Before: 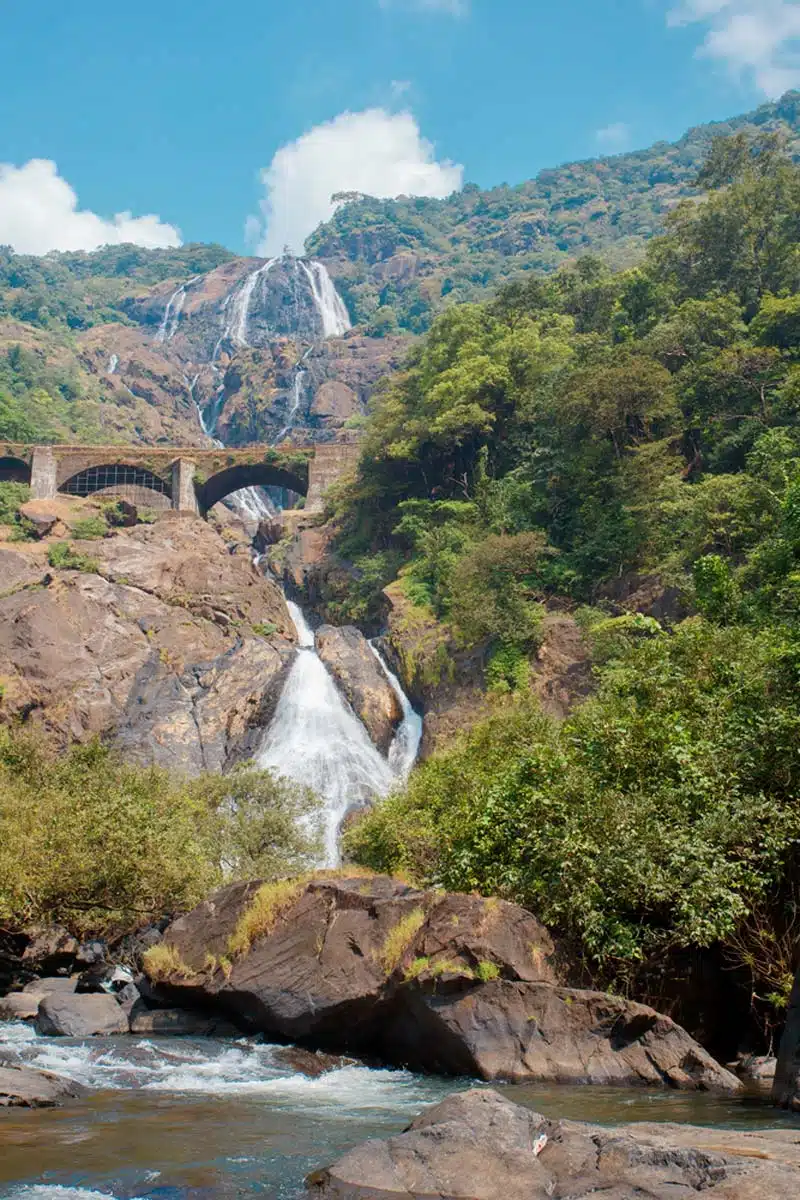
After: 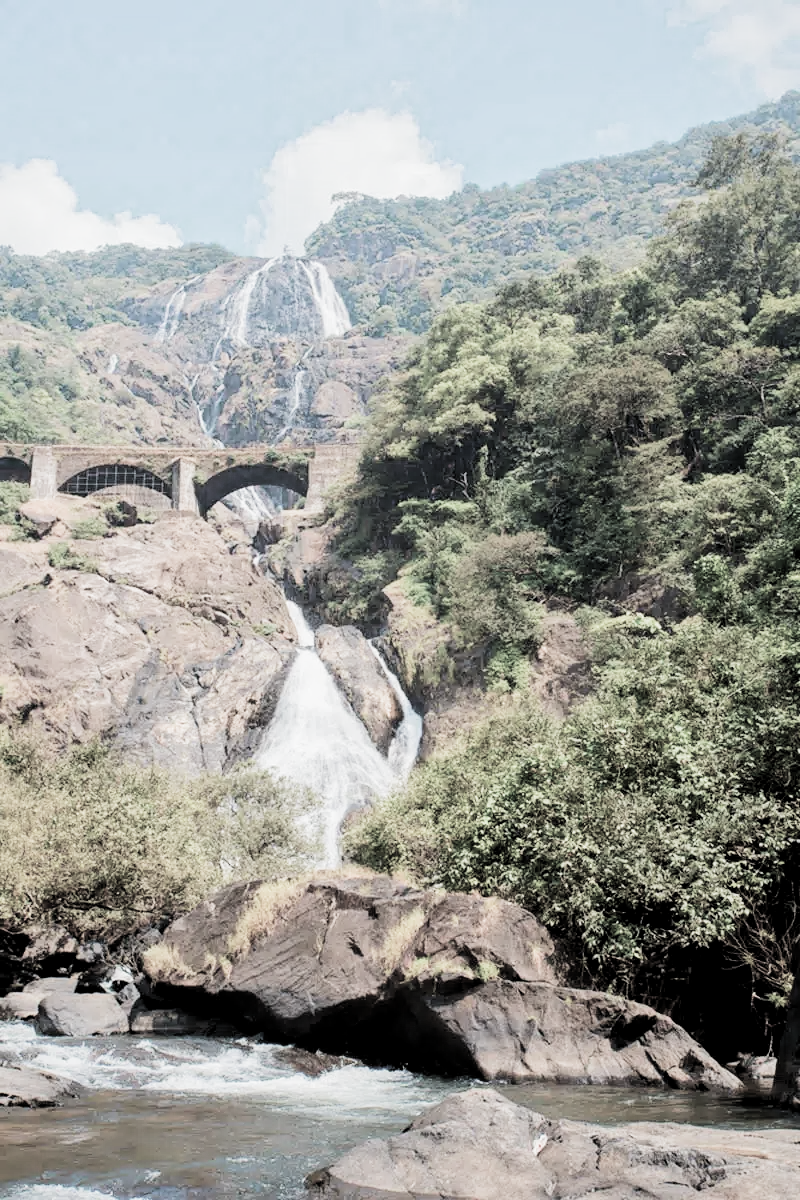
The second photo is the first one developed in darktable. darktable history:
exposure: black level correction 0, exposure 1 EV, compensate highlight preservation false
local contrast: mode bilateral grid, contrast 19, coarseness 50, detail 119%, midtone range 0.2
filmic rgb: black relative exposure -5.09 EV, white relative exposure 3.98 EV, threshold 5.96 EV, hardness 2.89, contrast 1.296, highlights saturation mix -29.86%, color science v5 (2021), contrast in shadows safe, contrast in highlights safe, enable highlight reconstruction true
